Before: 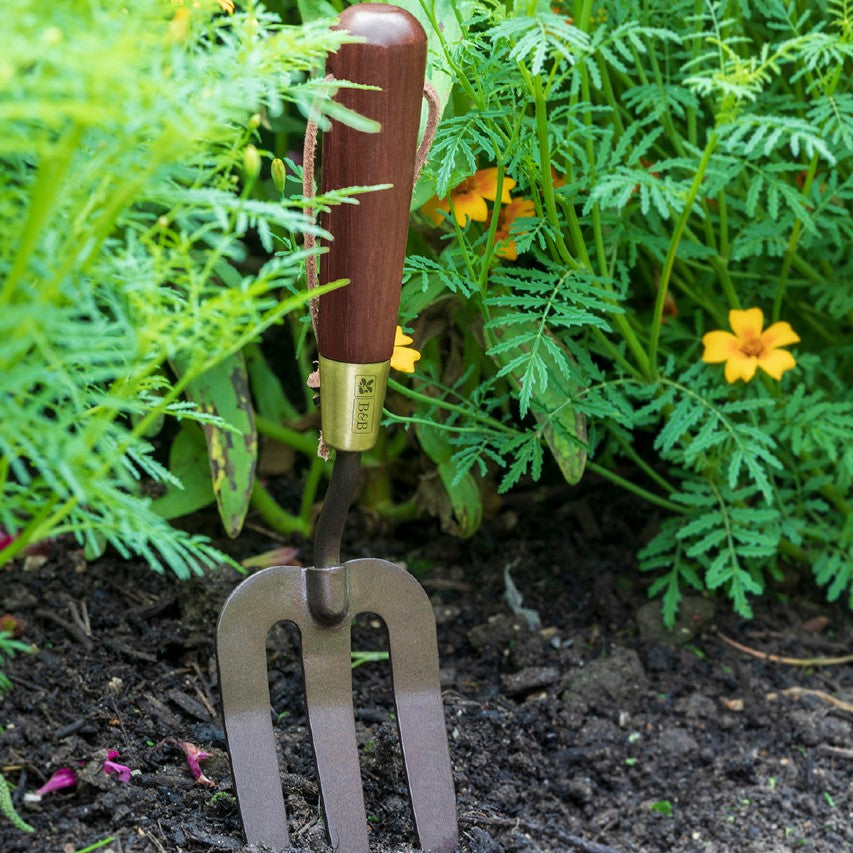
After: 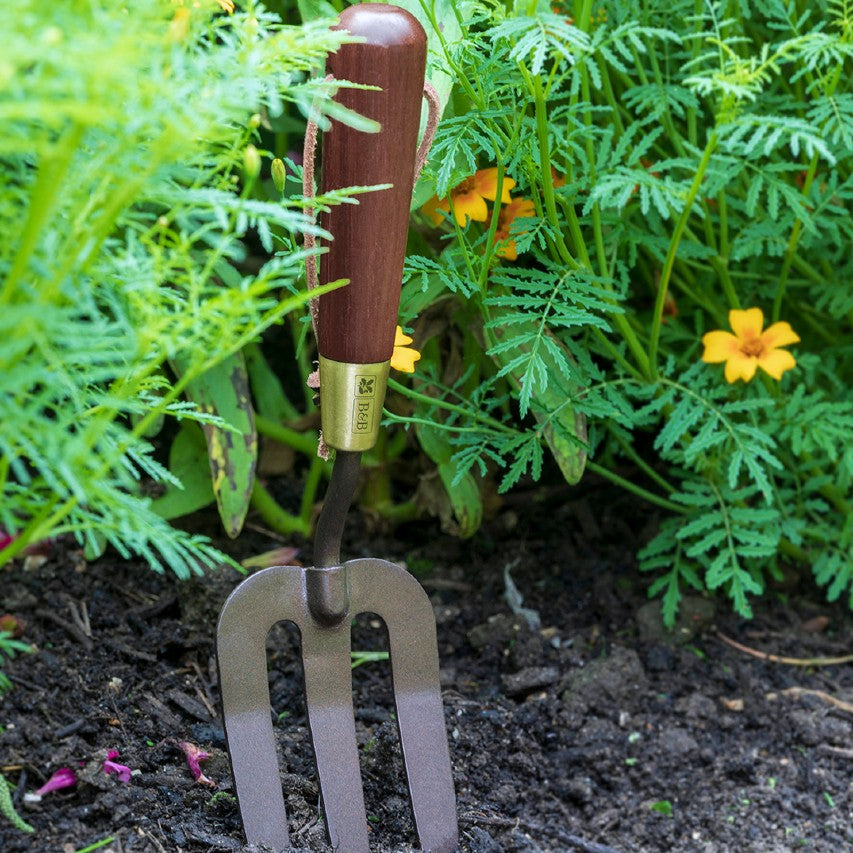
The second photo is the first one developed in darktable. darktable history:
tone equalizer: on, module defaults
white balance: red 0.984, blue 1.059
